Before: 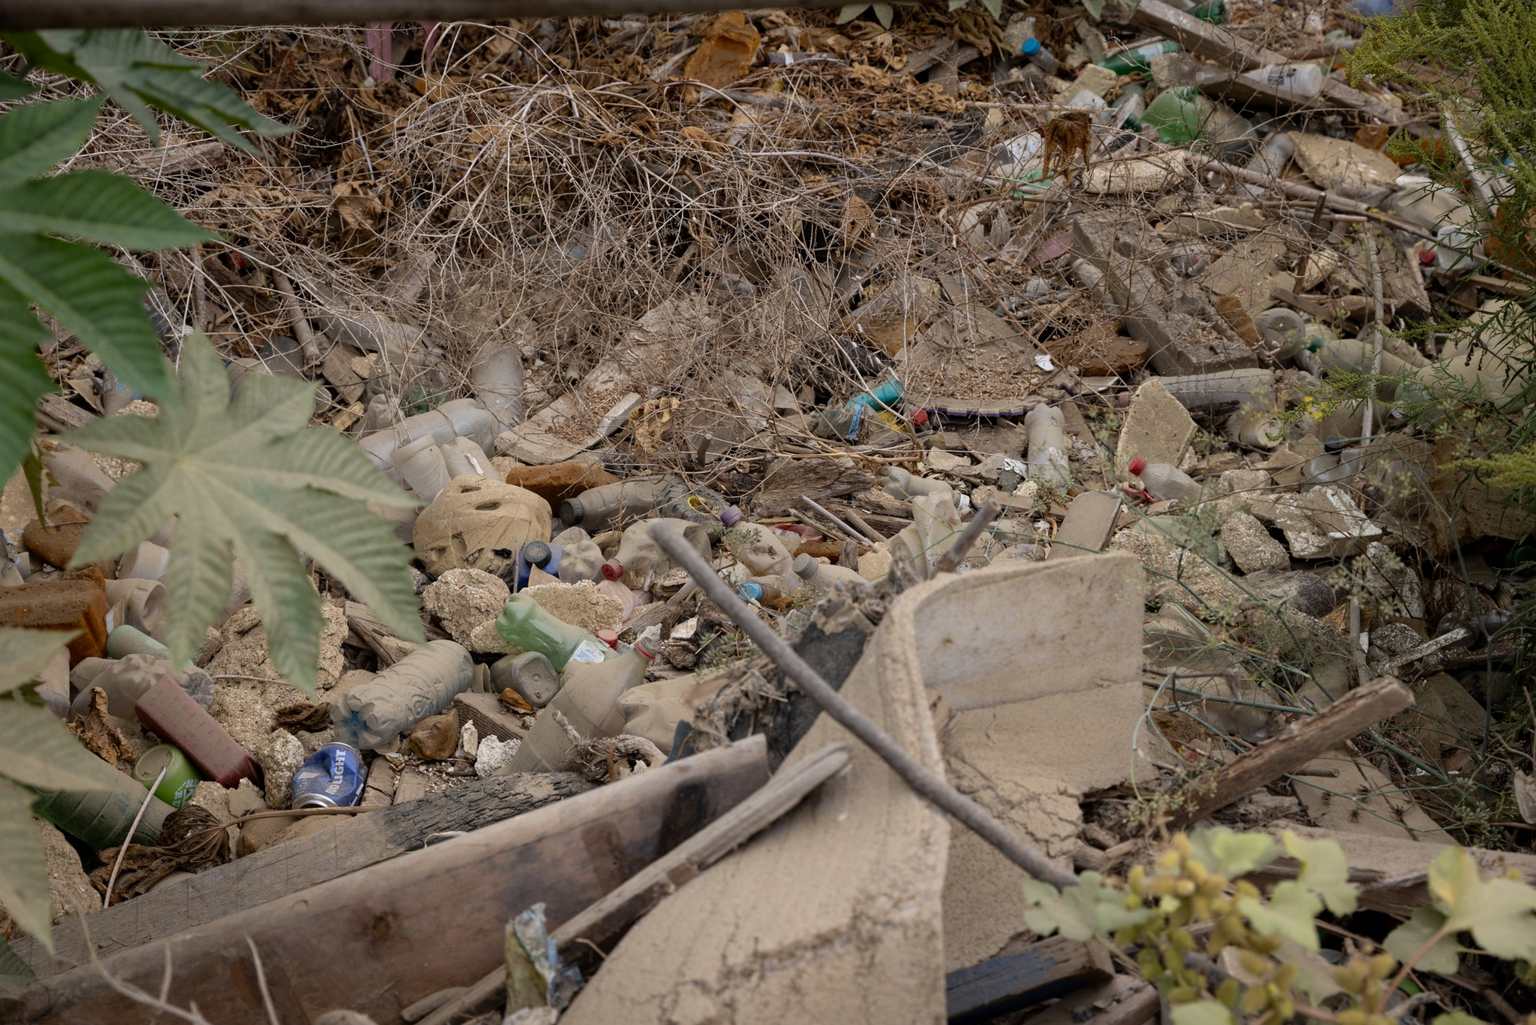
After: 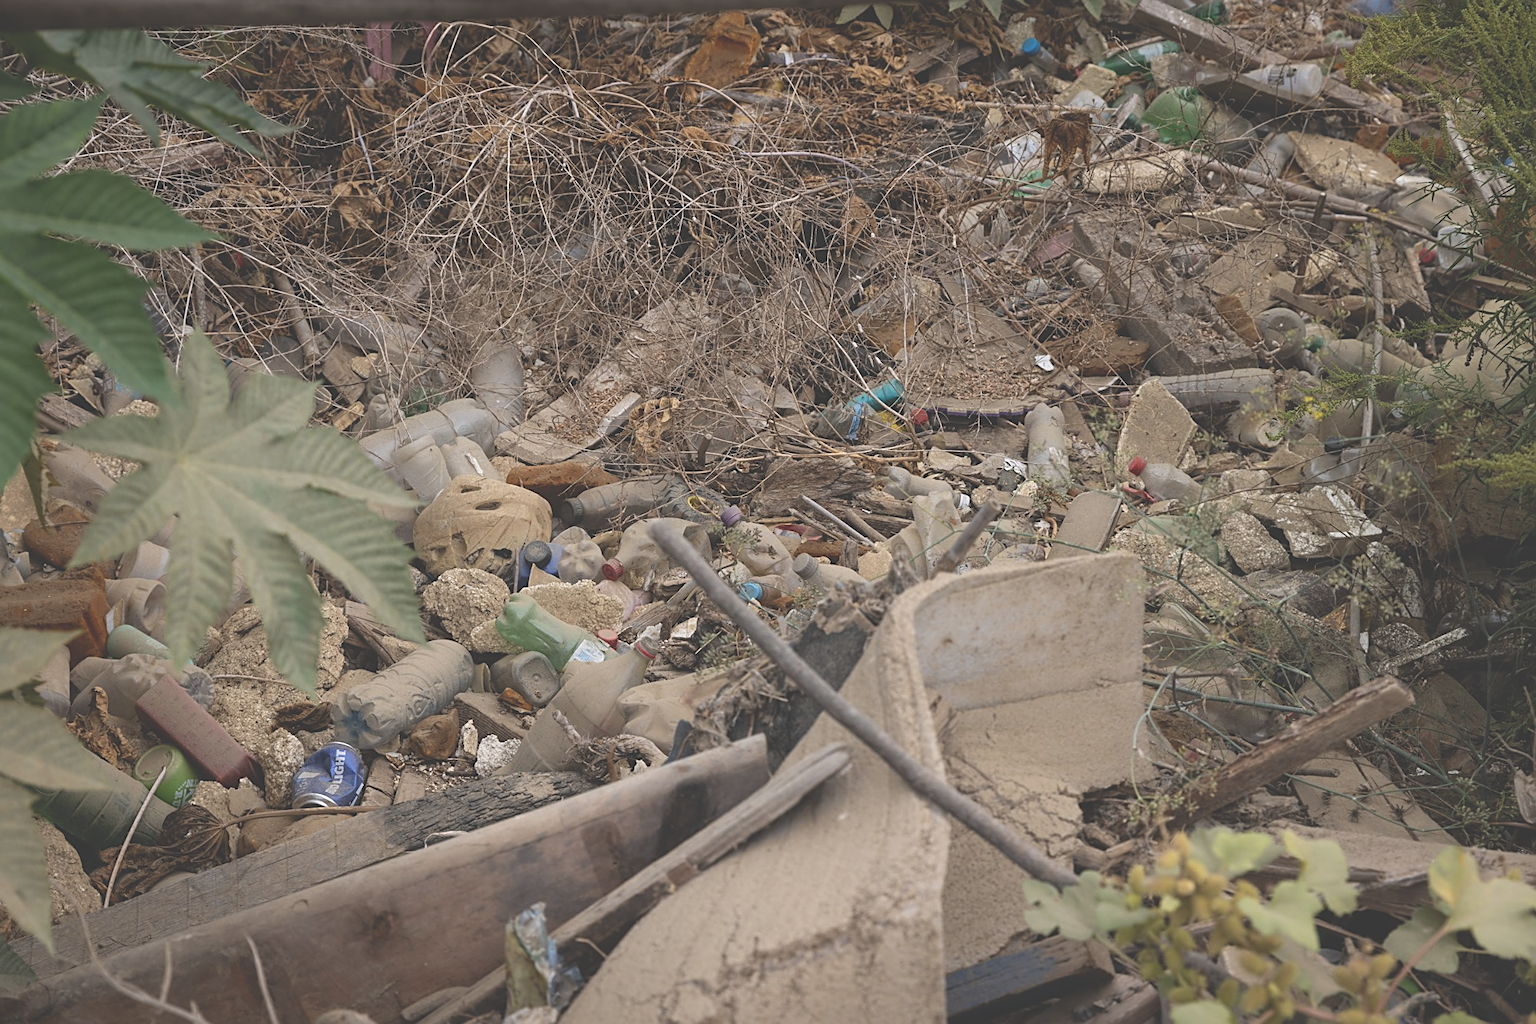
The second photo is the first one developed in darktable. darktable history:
exposure: black level correction -0.041, exposure 0.064 EV, compensate highlight preservation false
sharpen: on, module defaults
